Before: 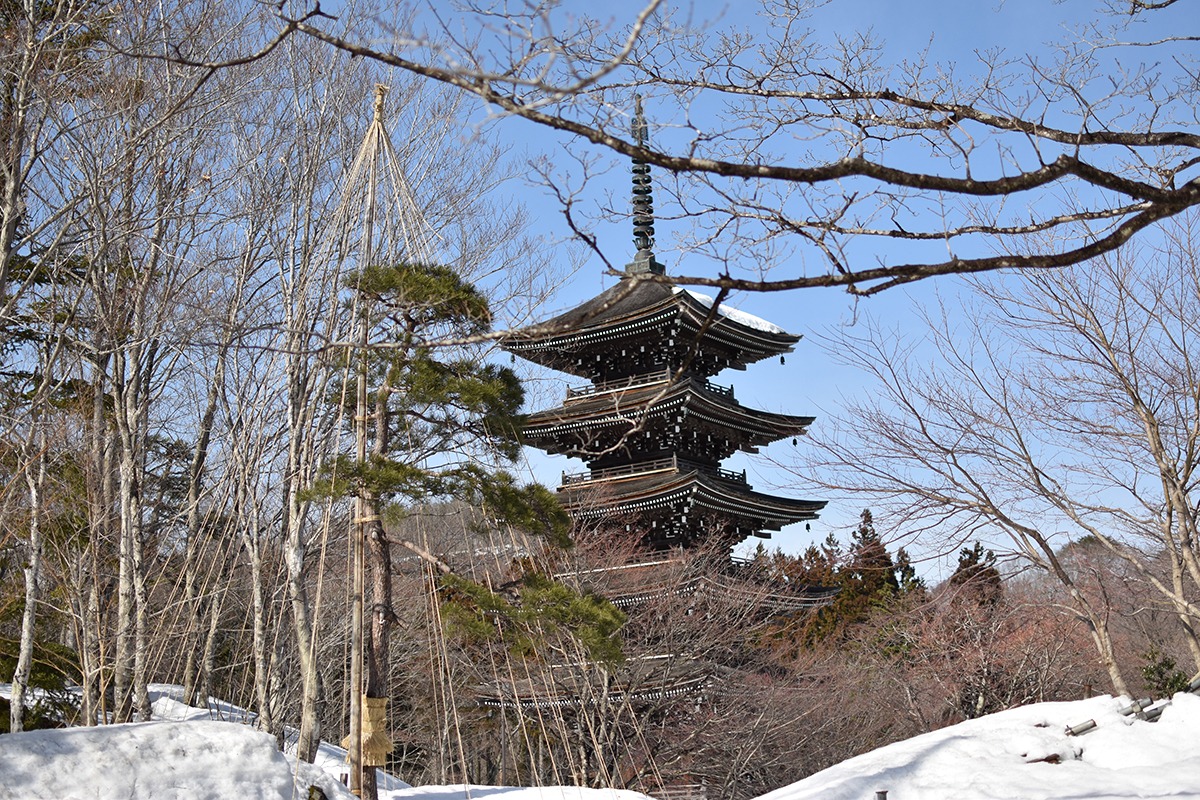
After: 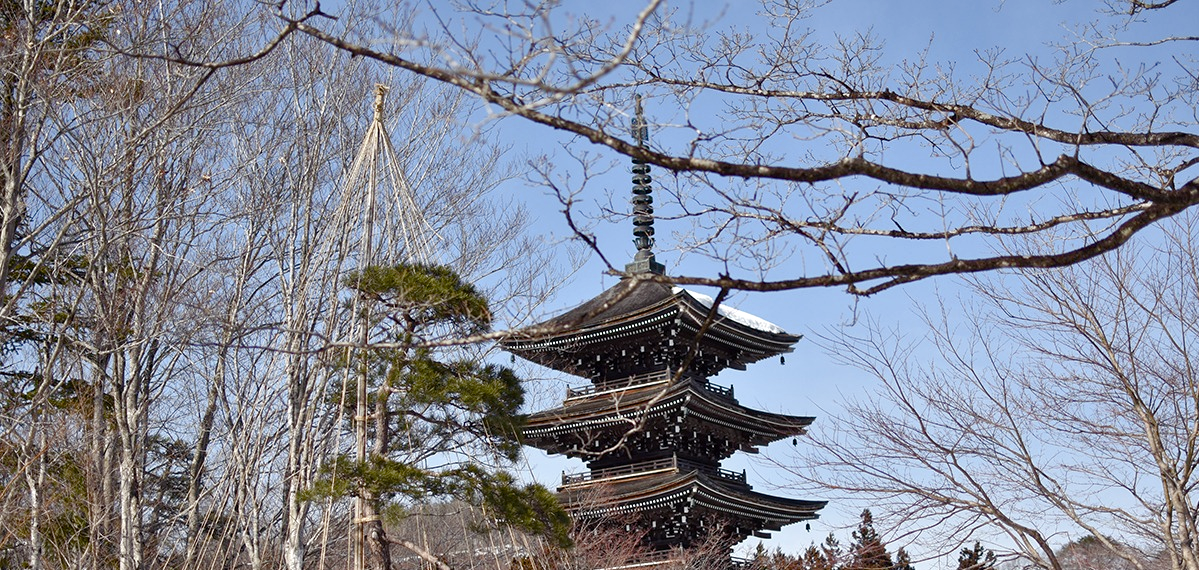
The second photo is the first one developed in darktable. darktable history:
local contrast: highlights 101%, shadows 98%, detail 120%, midtone range 0.2
crop: right 0%, bottom 28.686%
color balance rgb: shadows lift › chroma 3.214%, shadows lift › hue 278.71°, power › hue 328.62°, perceptual saturation grading › global saturation 20%, perceptual saturation grading › highlights -49.683%, perceptual saturation grading › shadows 25.794%
